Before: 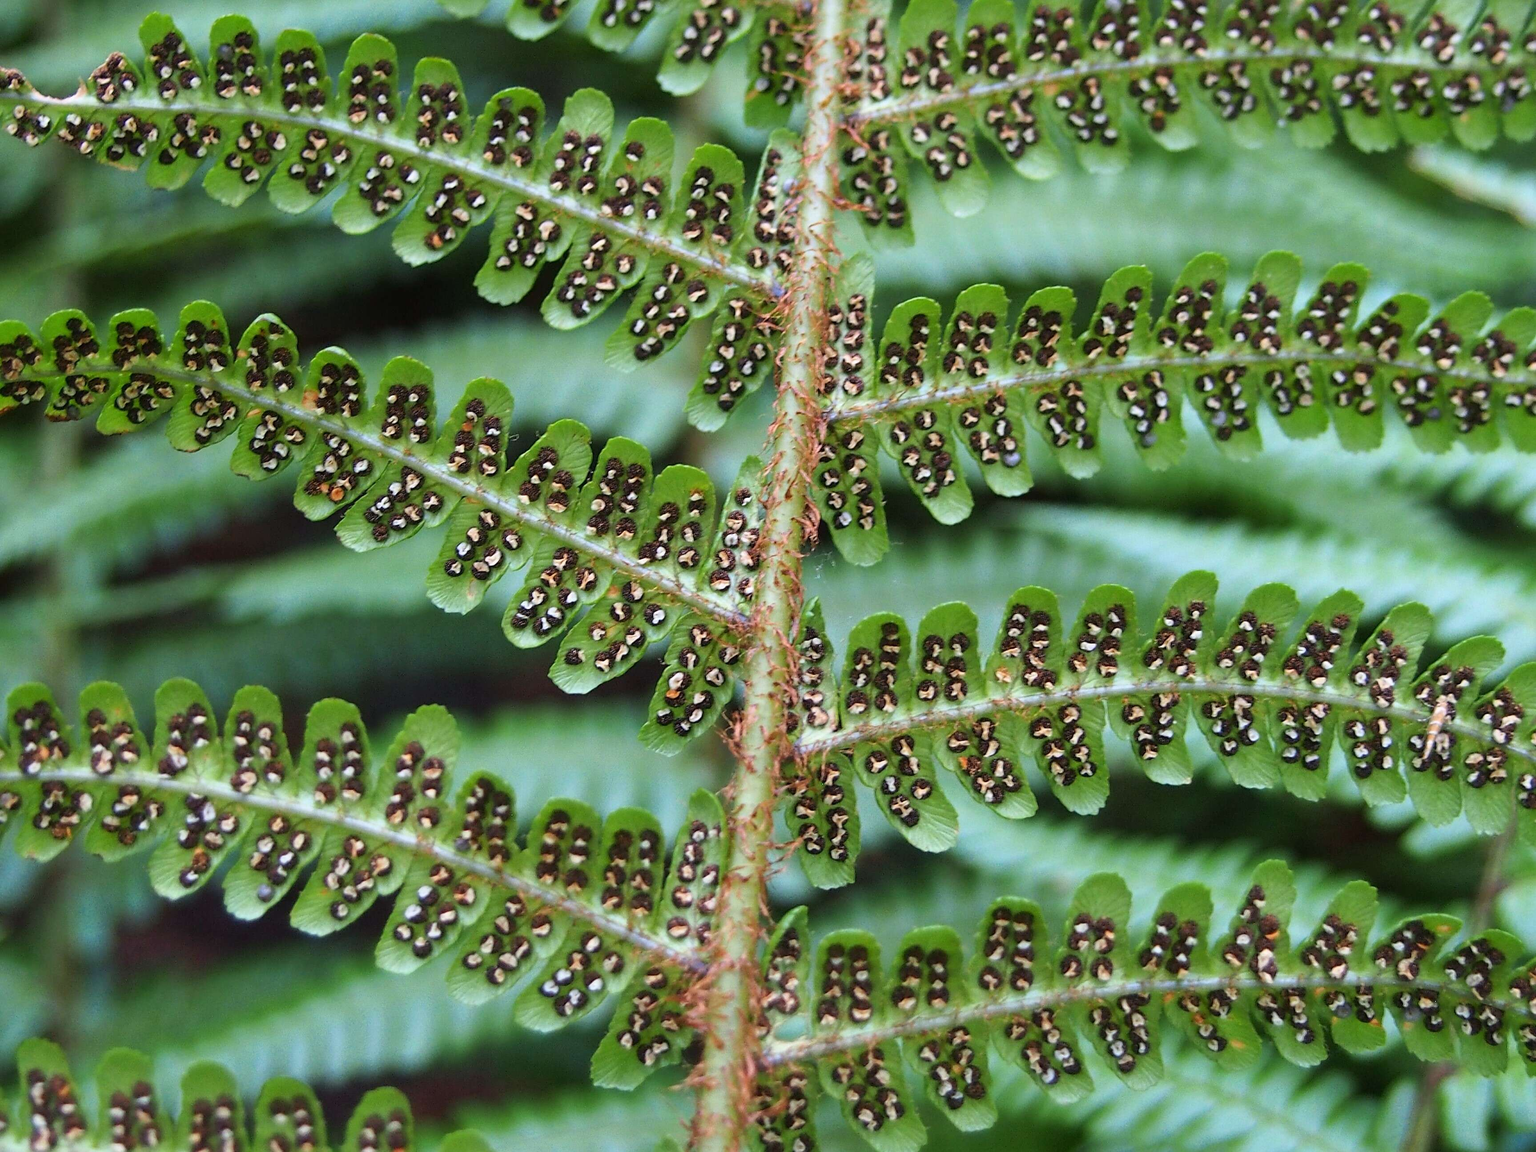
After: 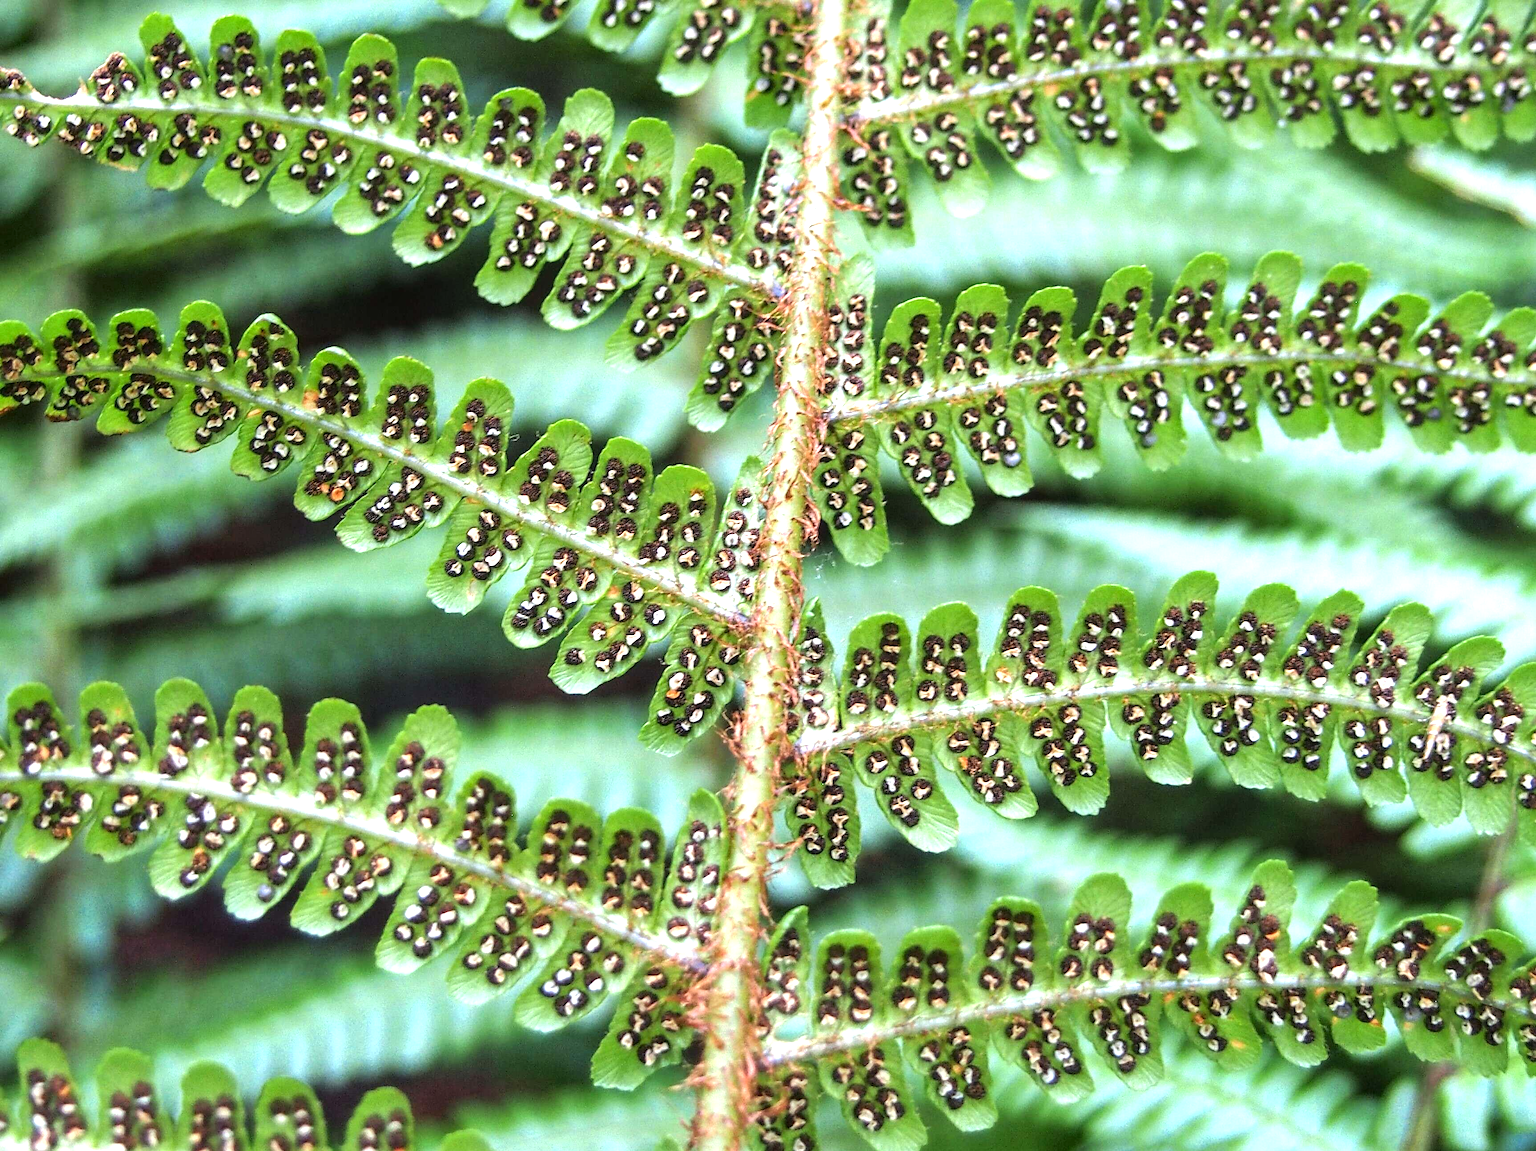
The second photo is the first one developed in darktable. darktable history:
exposure: exposure 0.607 EV, compensate highlight preservation false
local contrast: on, module defaults
tone equalizer: -8 EV -0.442 EV, -7 EV -0.368 EV, -6 EV -0.311 EV, -5 EV -0.226 EV, -3 EV 0.208 EV, -2 EV 0.358 EV, -1 EV 0.38 EV, +0 EV 0.442 EV, luminance estimator HSV value / RGB max
